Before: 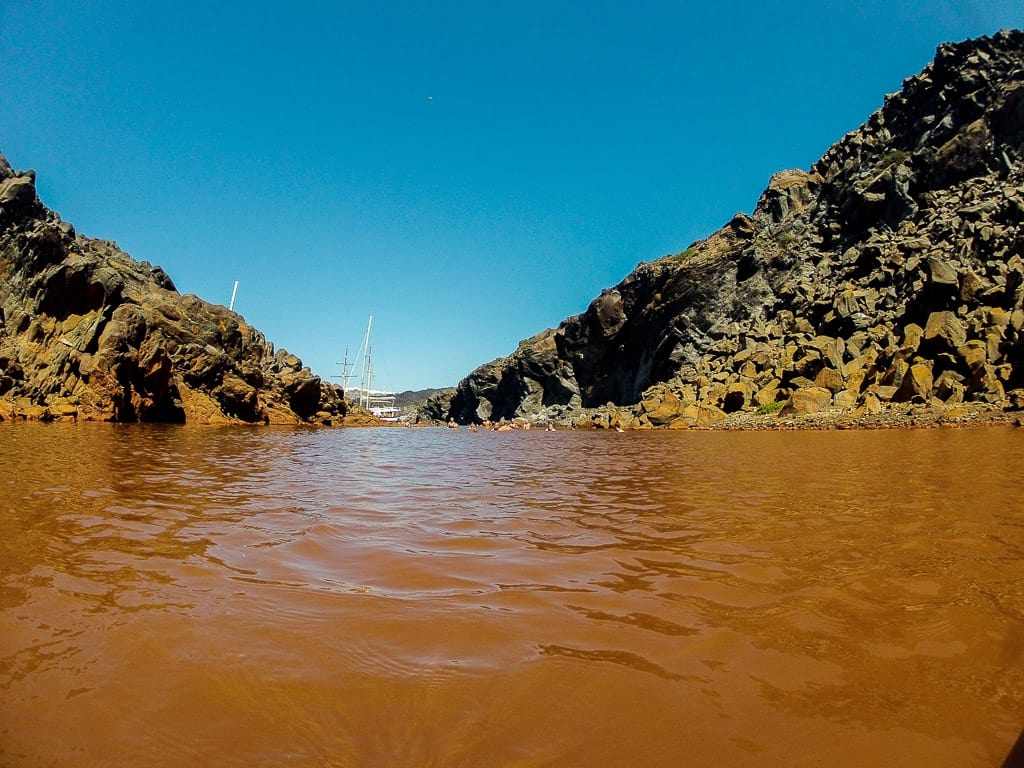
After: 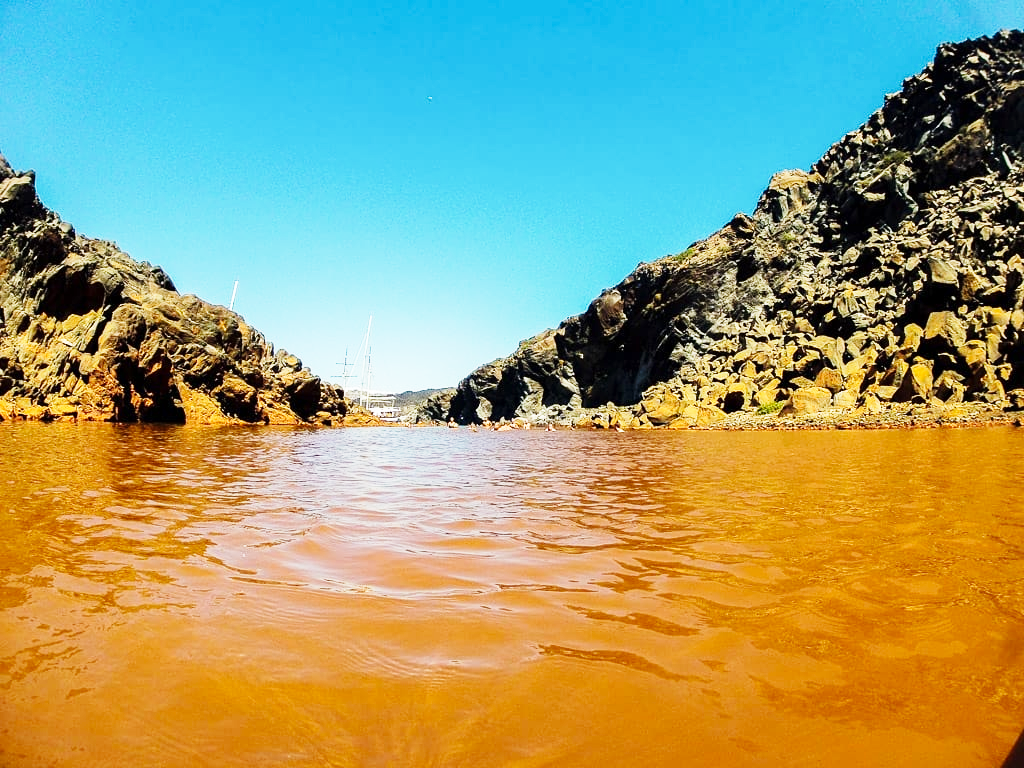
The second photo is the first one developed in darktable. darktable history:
base curve: curves: ch0 [(0, 0) (0.018, 0.026) (0.143, 0.37) (0.33, 0.731) (0.458, 0.853) (0.735, 0.965) (0.905, 0.986) (1, 1)], preserve colors none
